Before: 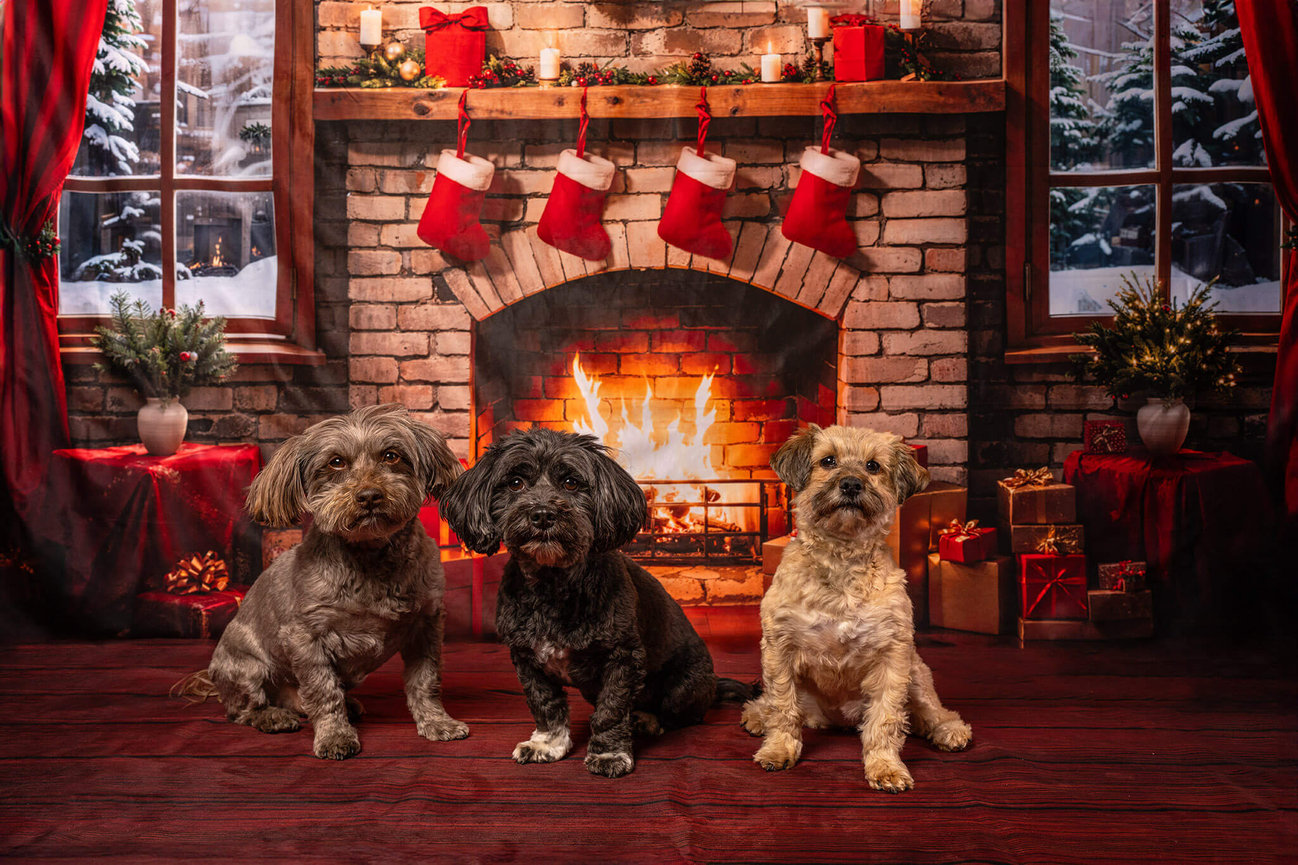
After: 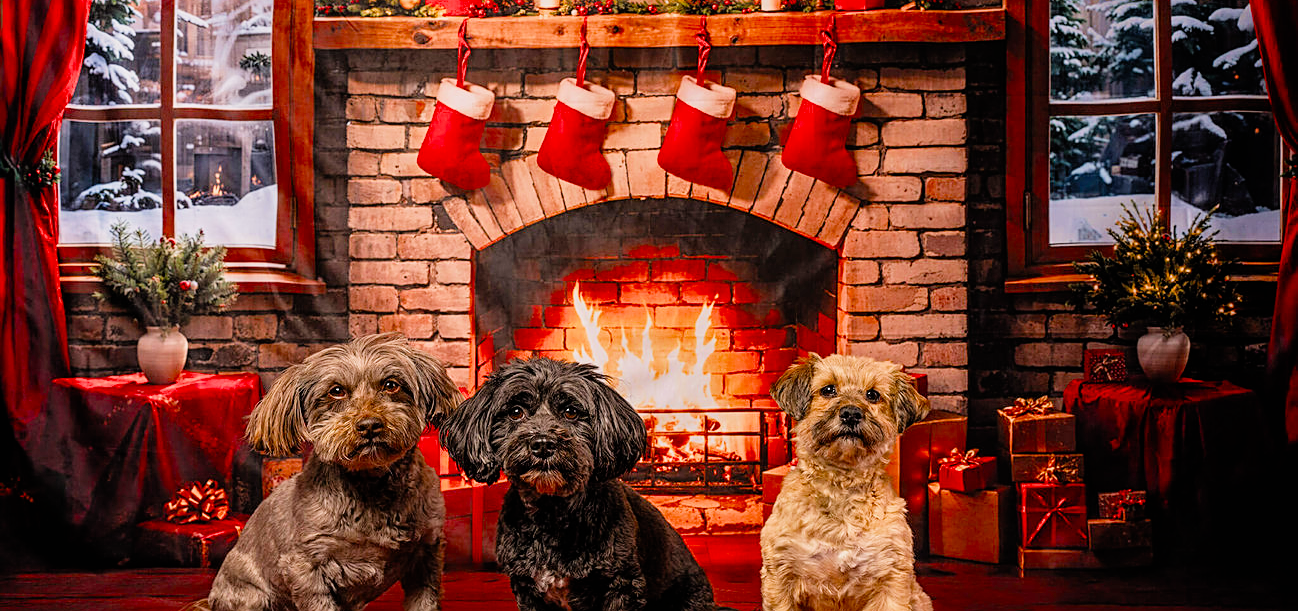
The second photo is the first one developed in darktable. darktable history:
filmic rgb: black relative exposure -7.75 EV, white relative exposure 4.4 EV, threshold 3 EV, hardness 3.76, latitude 38.11%, contrast 0.966, highlights saturation mix 10%, shadows ↔ highlights balance 4.59%, color science v4 (2020), enable highlight reconstruction true
sharpen: on, module defaults
crop and rotate: top 8.293%, bottom 20.996%
exposure: black level correction 0, exposure 0.7 EV, compensate exposure bias true, compensate highlight preservation false
